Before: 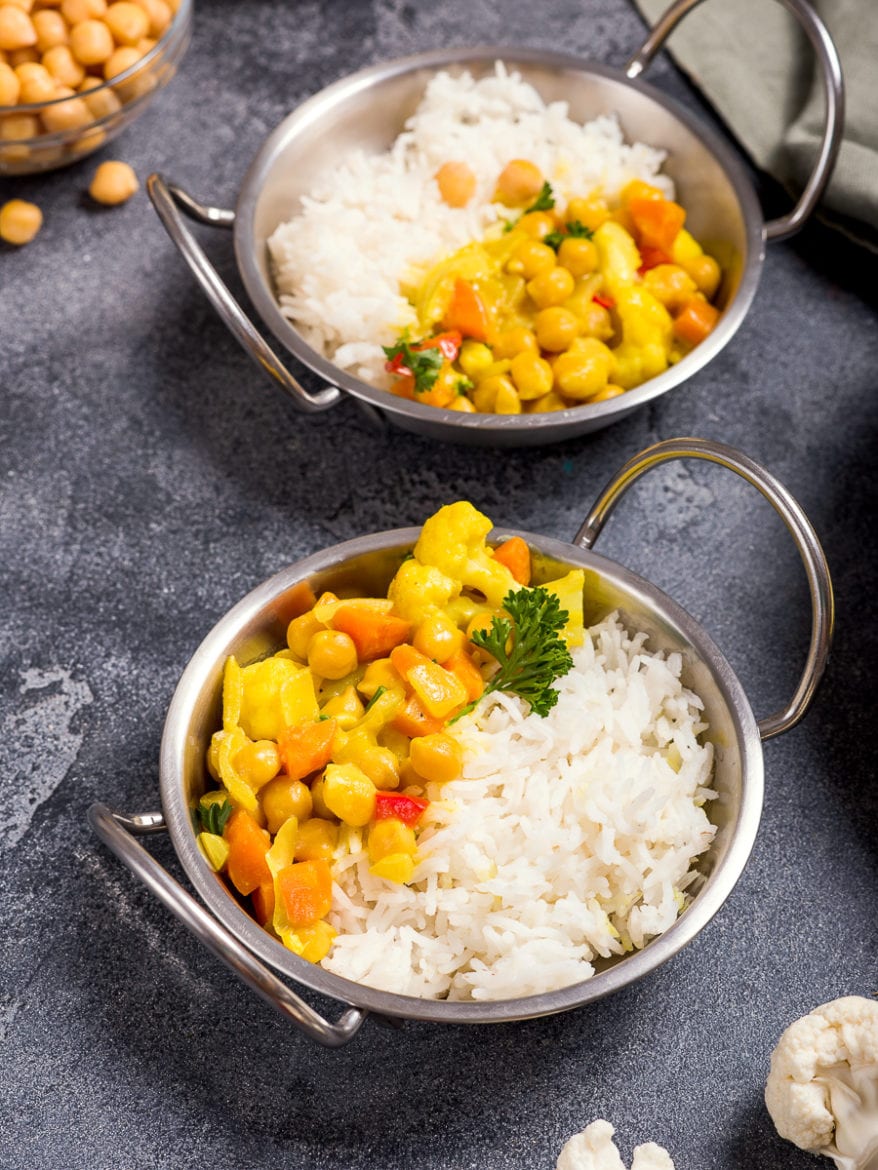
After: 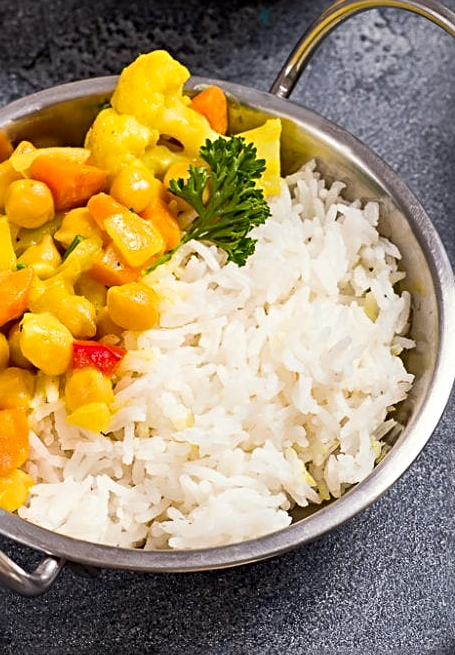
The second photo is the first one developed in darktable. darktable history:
crop: left 34.542%, top 38.575%, right 13.61%, bottom 5.432%
sharpen: radius 3.135
shadows and highlights: shadows 52.22, highlights -28.36, soften with gaussian
contrast brightness saturation: contrast 0.08, saturation 0.024
